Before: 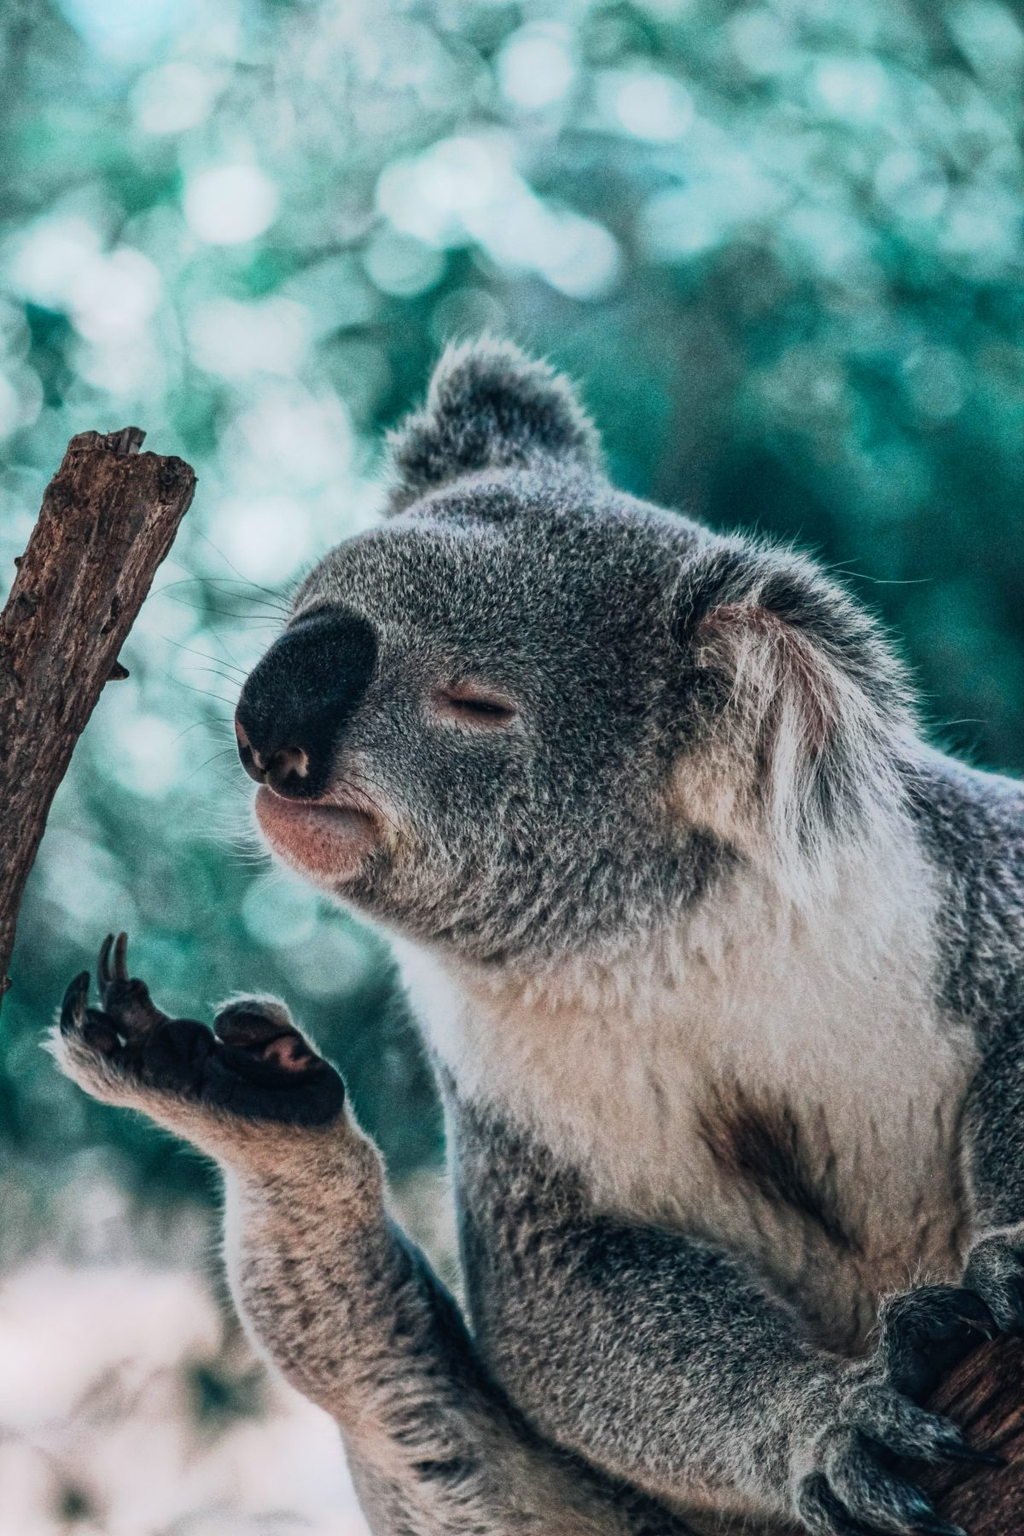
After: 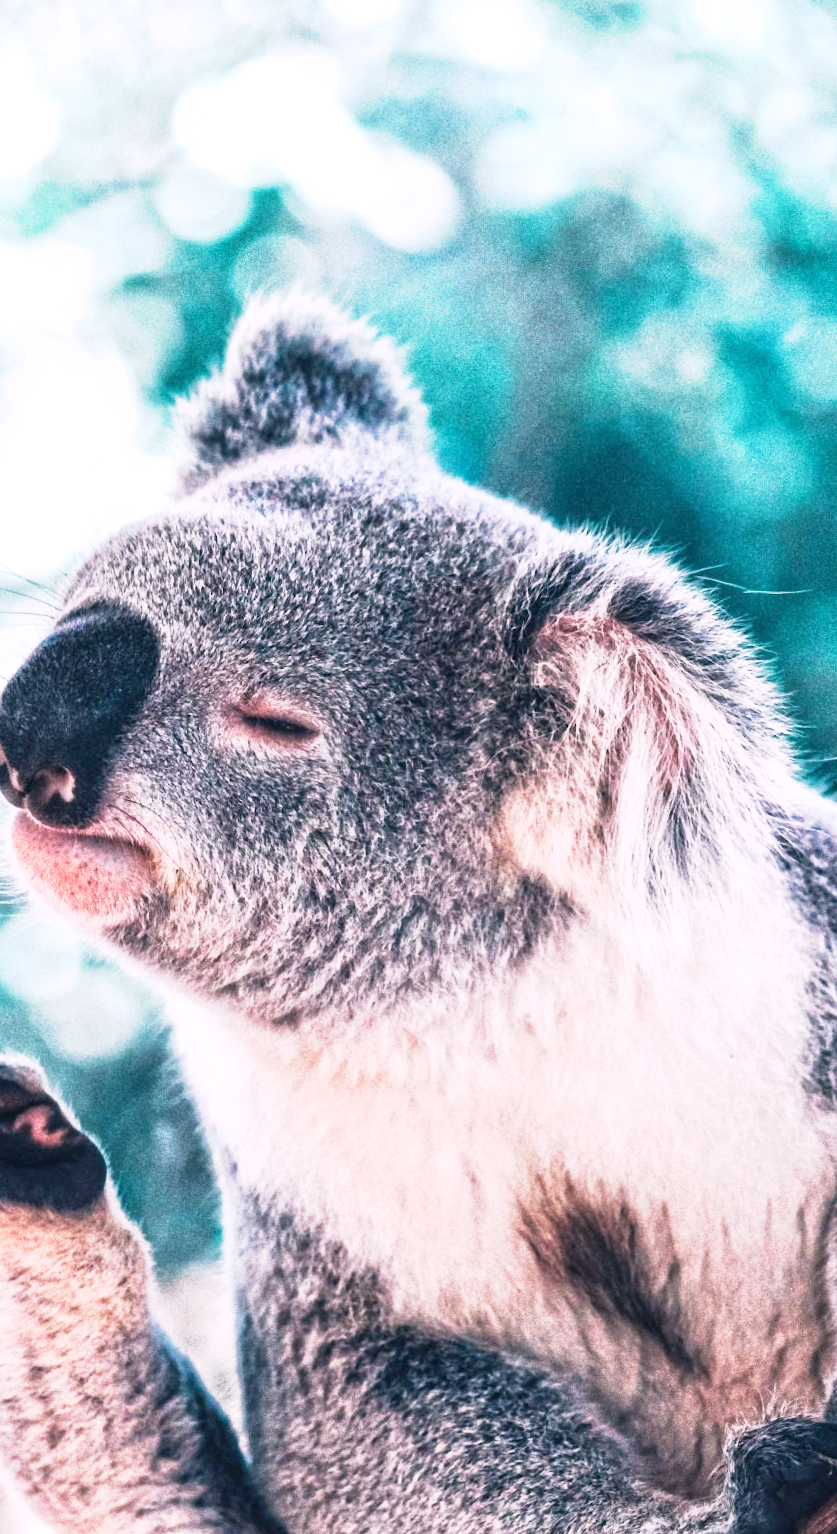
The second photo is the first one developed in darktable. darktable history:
white balance: red 1.188, blue 1.11
rotate and perspective: rotation 1.57°, crop left 0.018, crop right 0.982, crop top 0.039, crop bottom 0.961
base curve: curves: ch0 [(0, 0) (0.088, 0.125) (0.176, 0.251) (0.354, 0.501) (0.613, 0.749) (1, 0.877)], preserve colors none
crop and rotate: left 24.034%, top 2.838%, right 6.406%, bottom 6.299%
exposure: exposure 1.25 EV, compensate exposure bias true, compensate highlight preservation false
